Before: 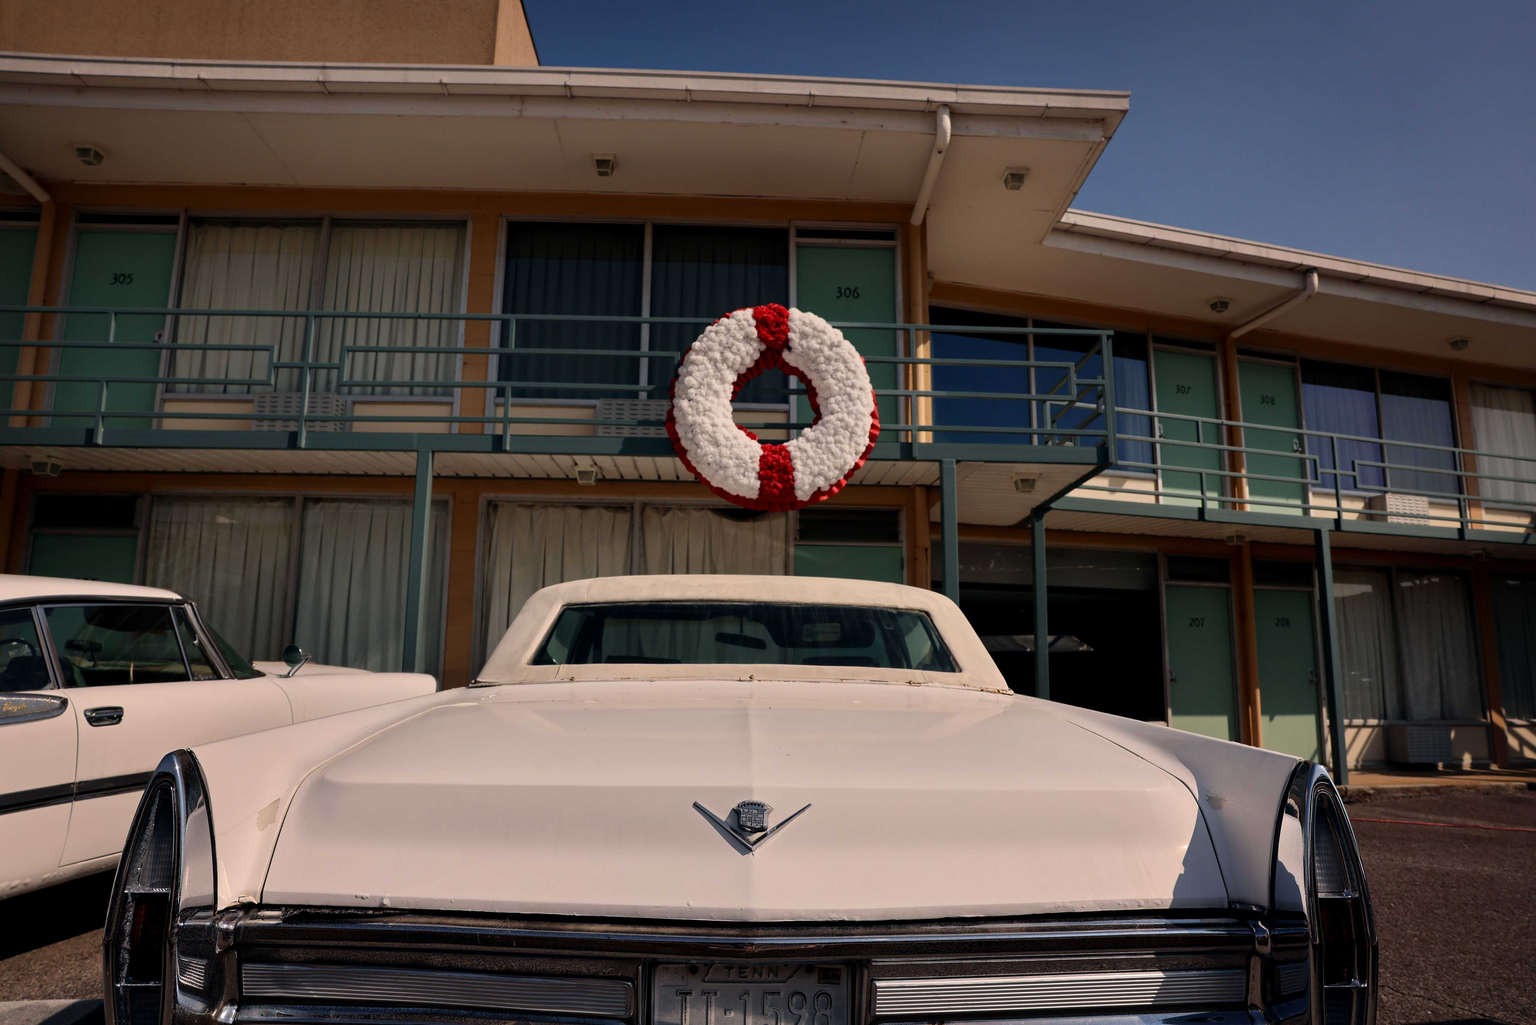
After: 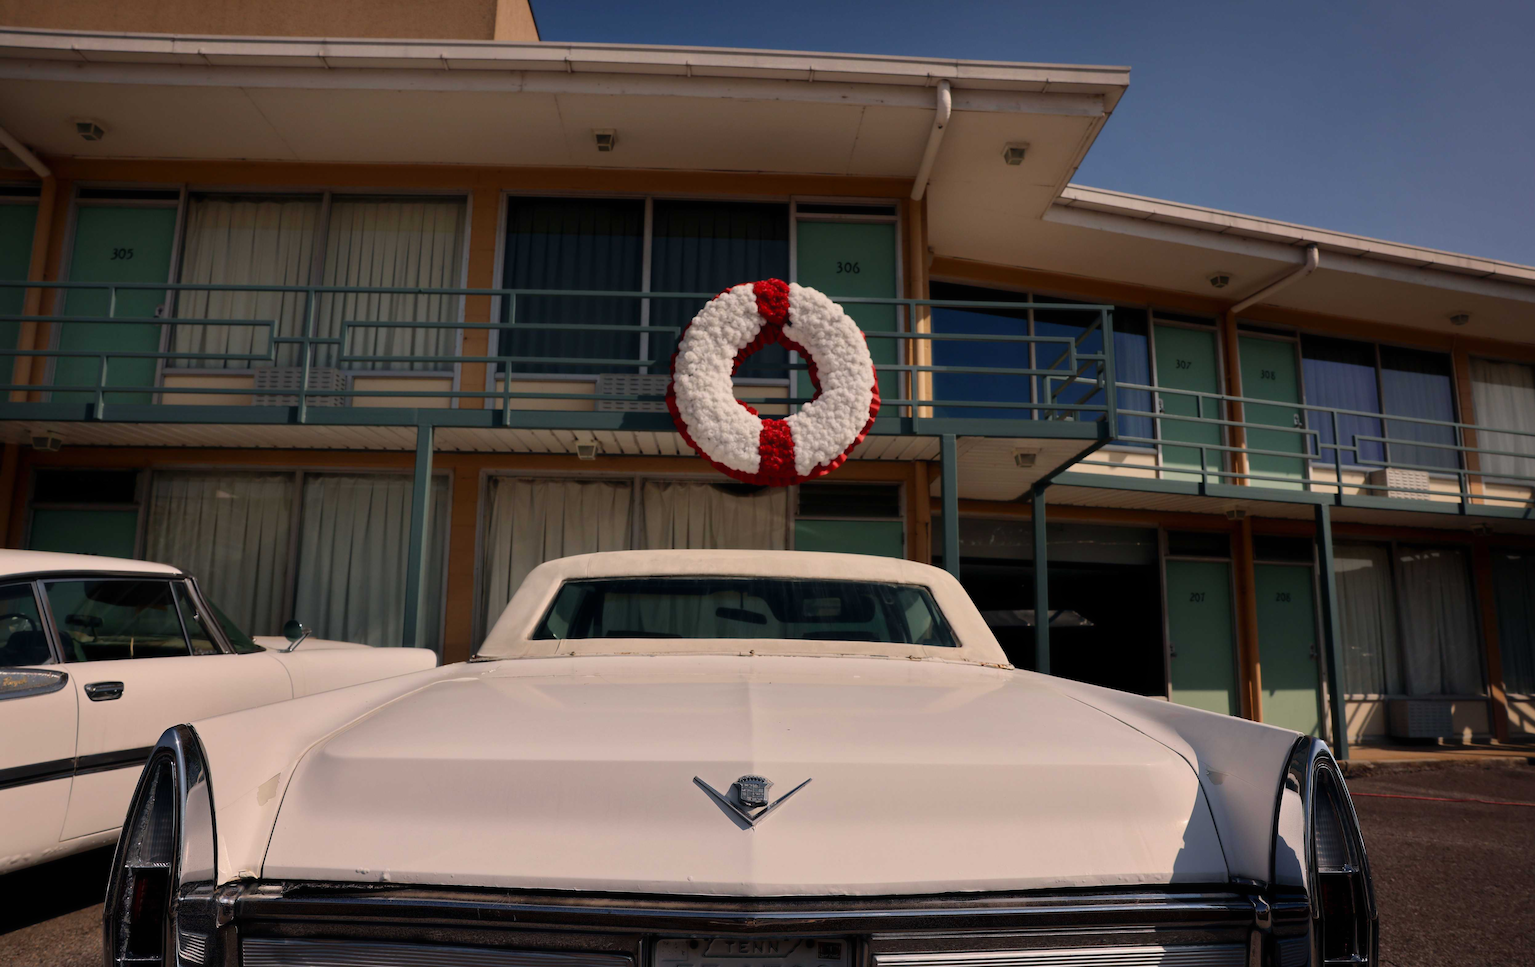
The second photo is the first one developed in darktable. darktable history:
crop and rotate: top 2.479%, bottom 3.018%
contrast equalizer: octaves 7, y [[0.502, 0.505, 0.512, 0.529, 0.564, 0.588], [0.5 ×6], [0.502, 0.505, 0.512, 0.529, 0.564, 0.588], [0, 0.001, 0.001, 0.004, 0.008, 0.011], [0, 0.001, 0.001, 0.004, 0.008, 0.011]], mix -1
